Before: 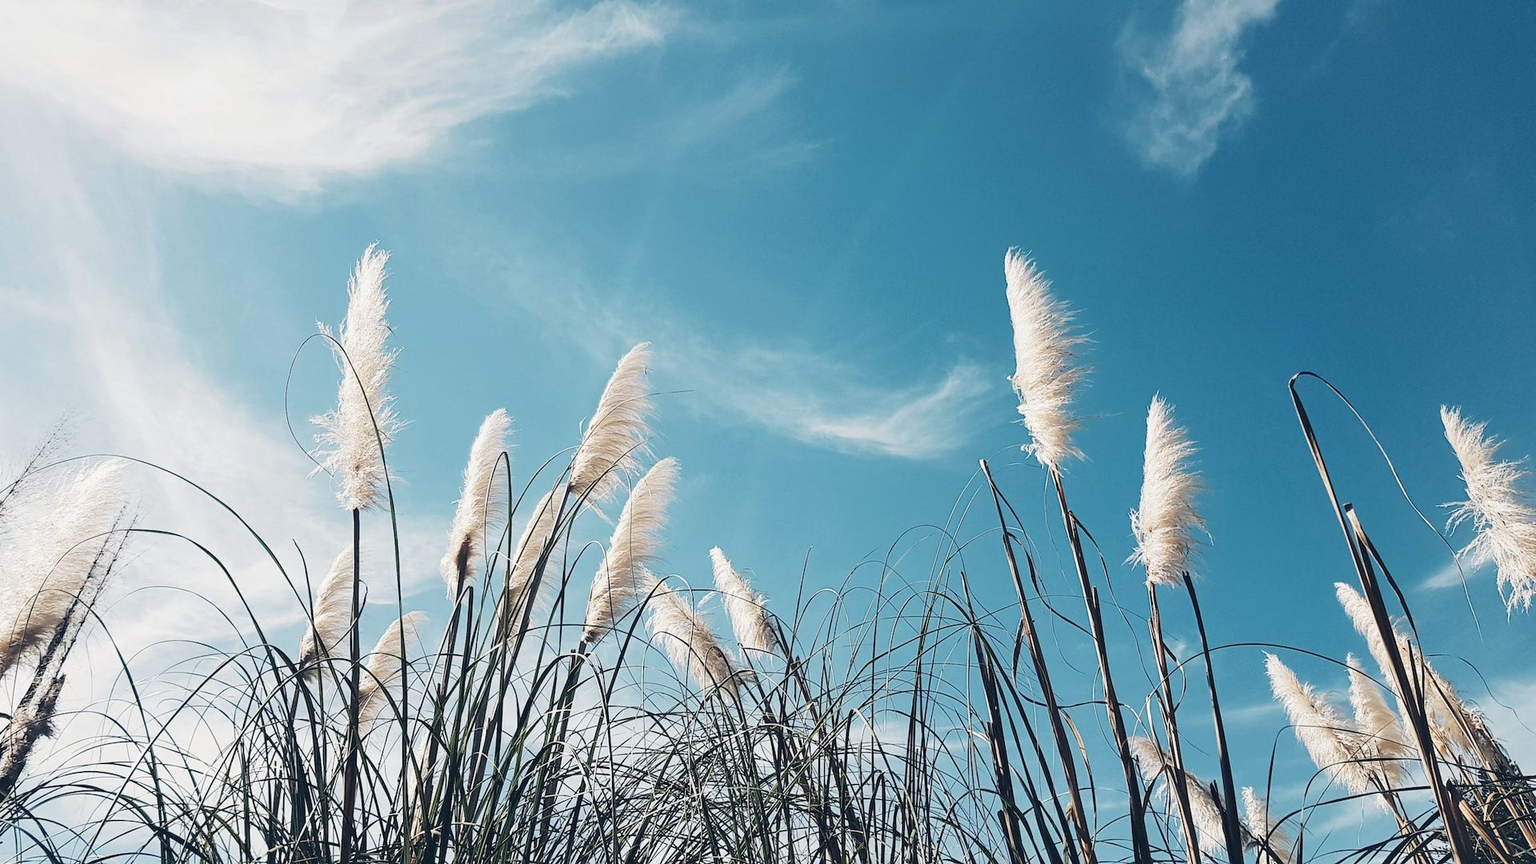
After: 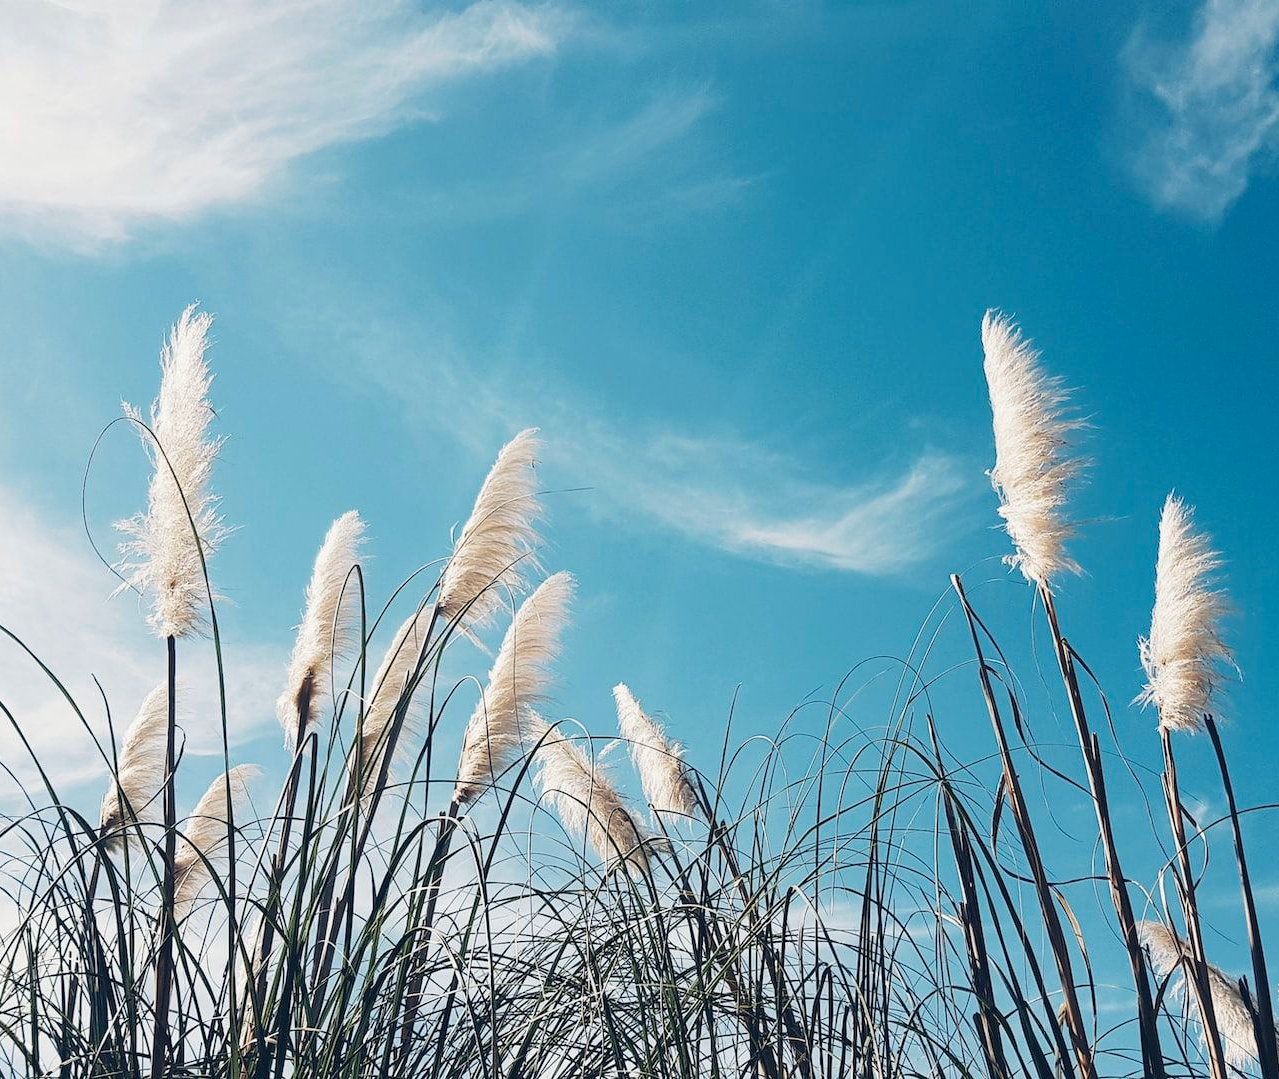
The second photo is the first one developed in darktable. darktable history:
crop and rotate: left 14.292%, right 19.041%
color contrast: green-magenta contrast 1.2, blue-yellow contrast 1.2
